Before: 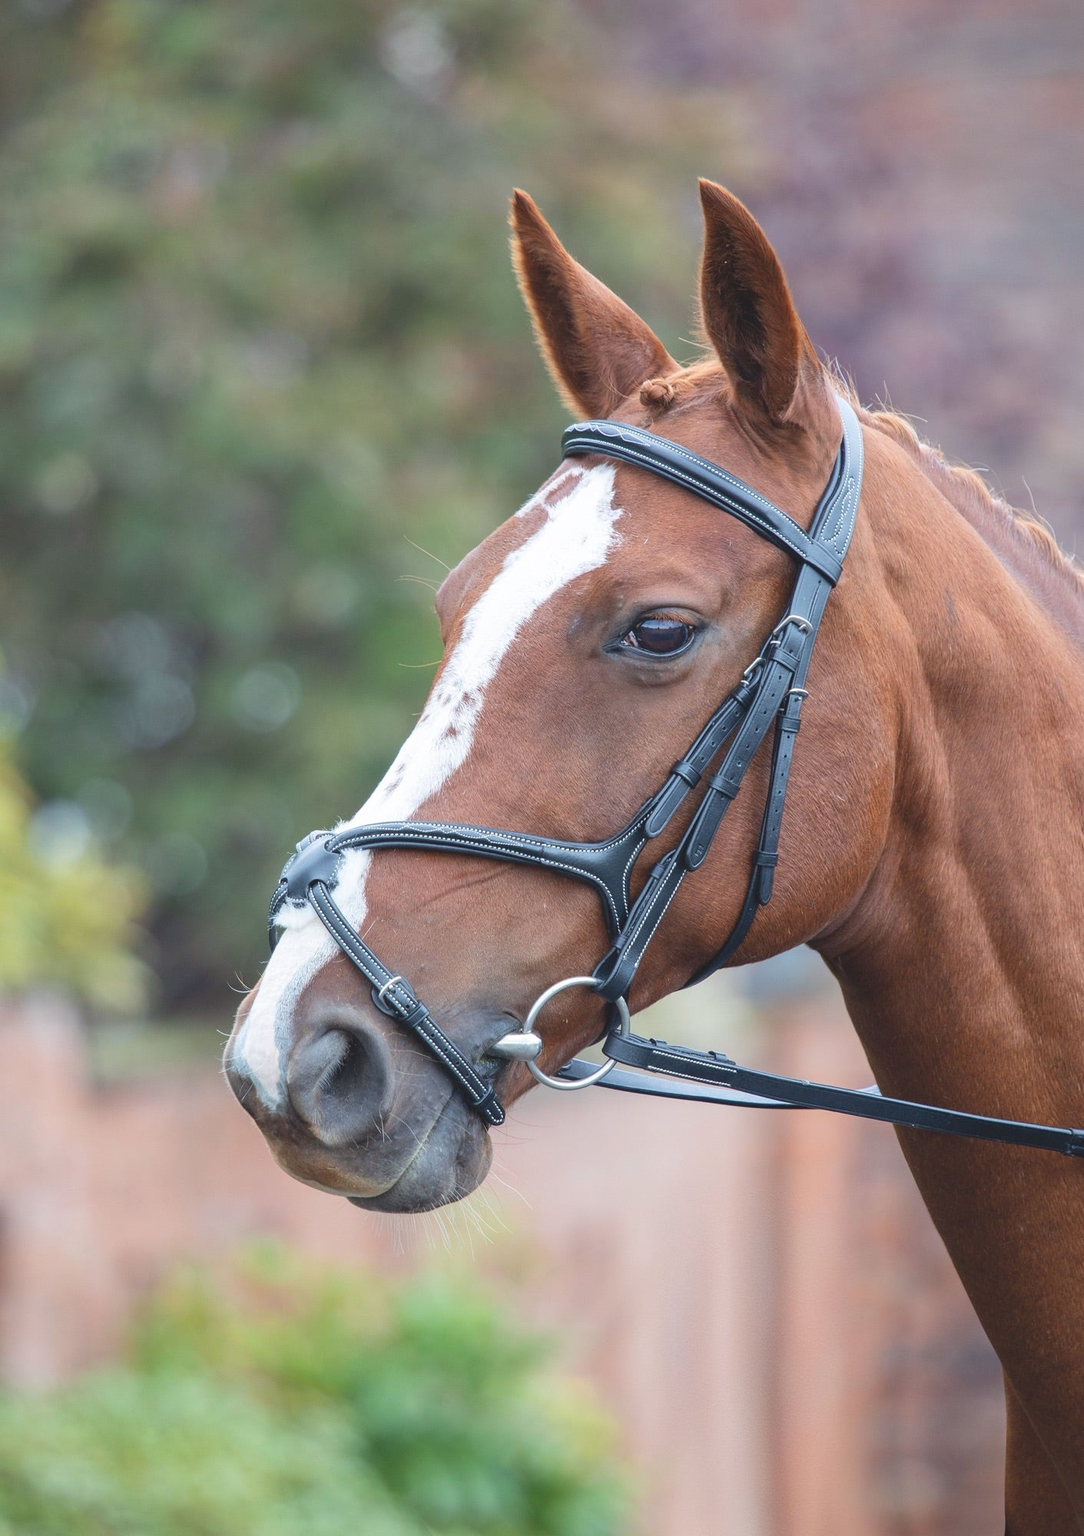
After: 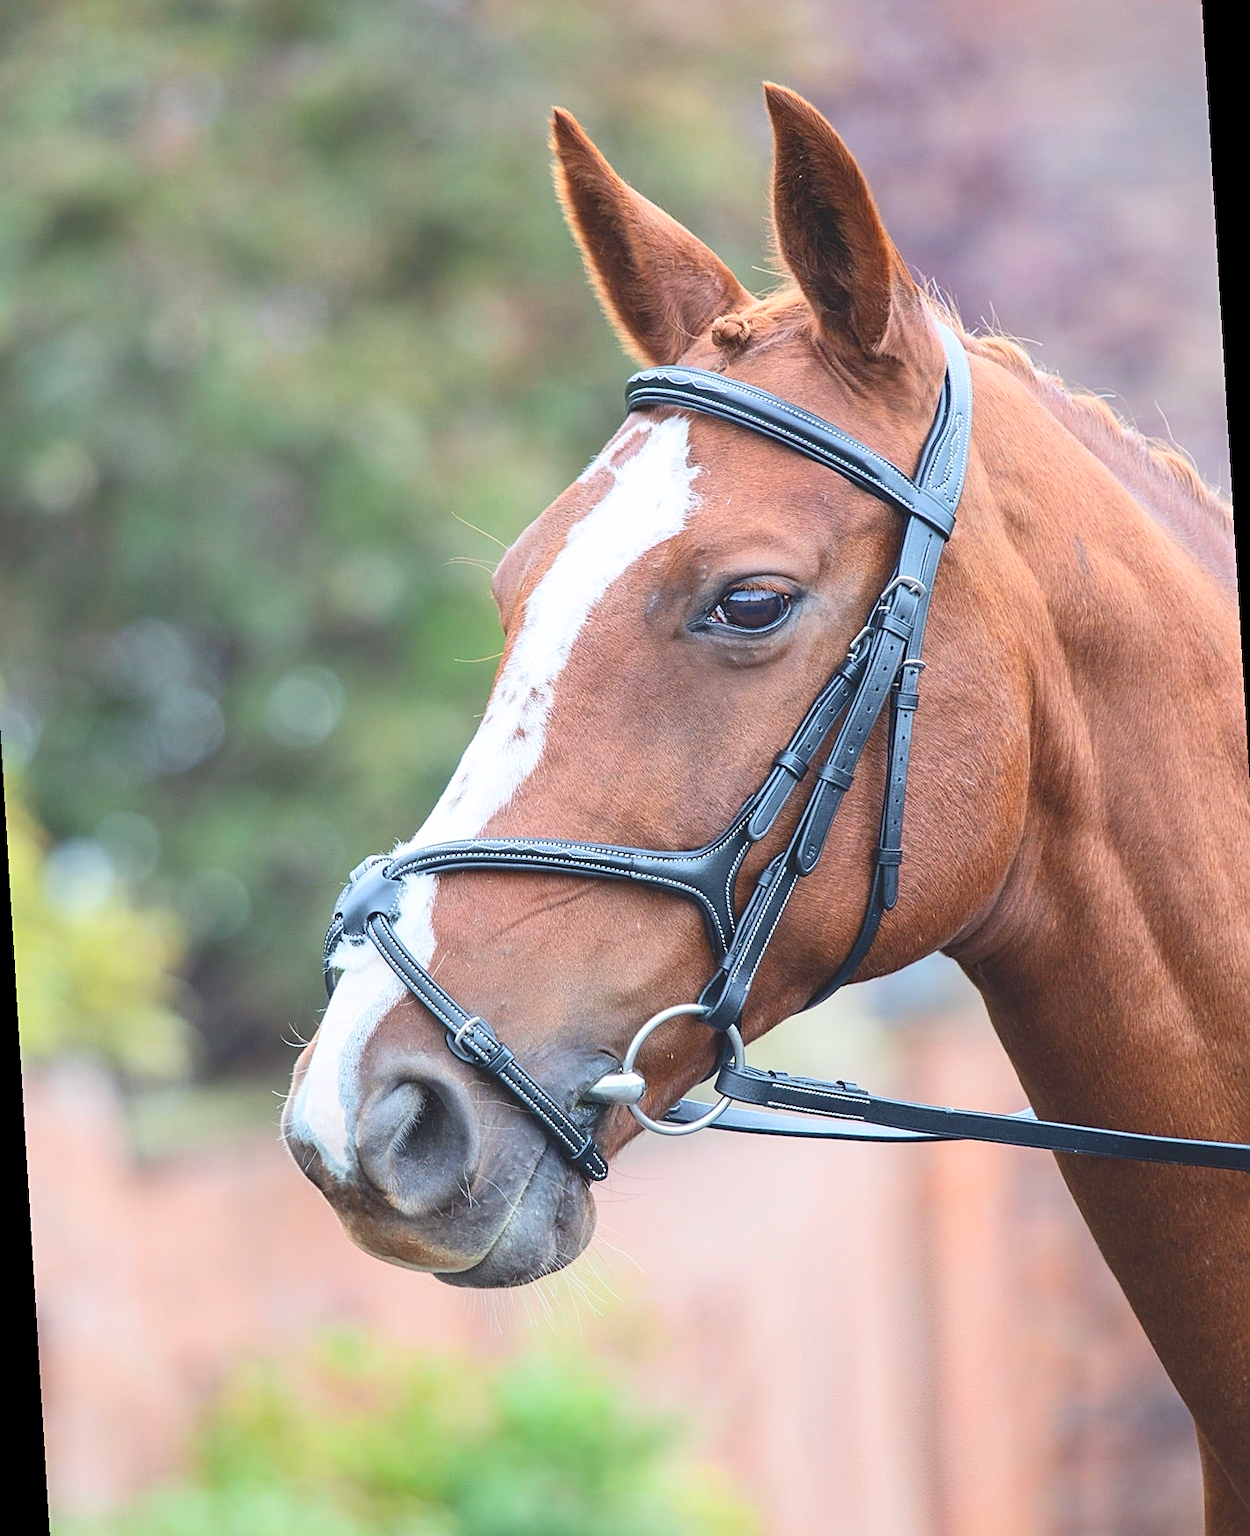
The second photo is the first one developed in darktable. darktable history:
rotate and perspective: rotation -3.52°, crop left 0.036, crop right 0.964, crop top 0.081, crop bottom 0.919
sharpen: on, module defaults
contrast brightness saturation: contrast 0.2, brightness 0.16, saturation 0.22
